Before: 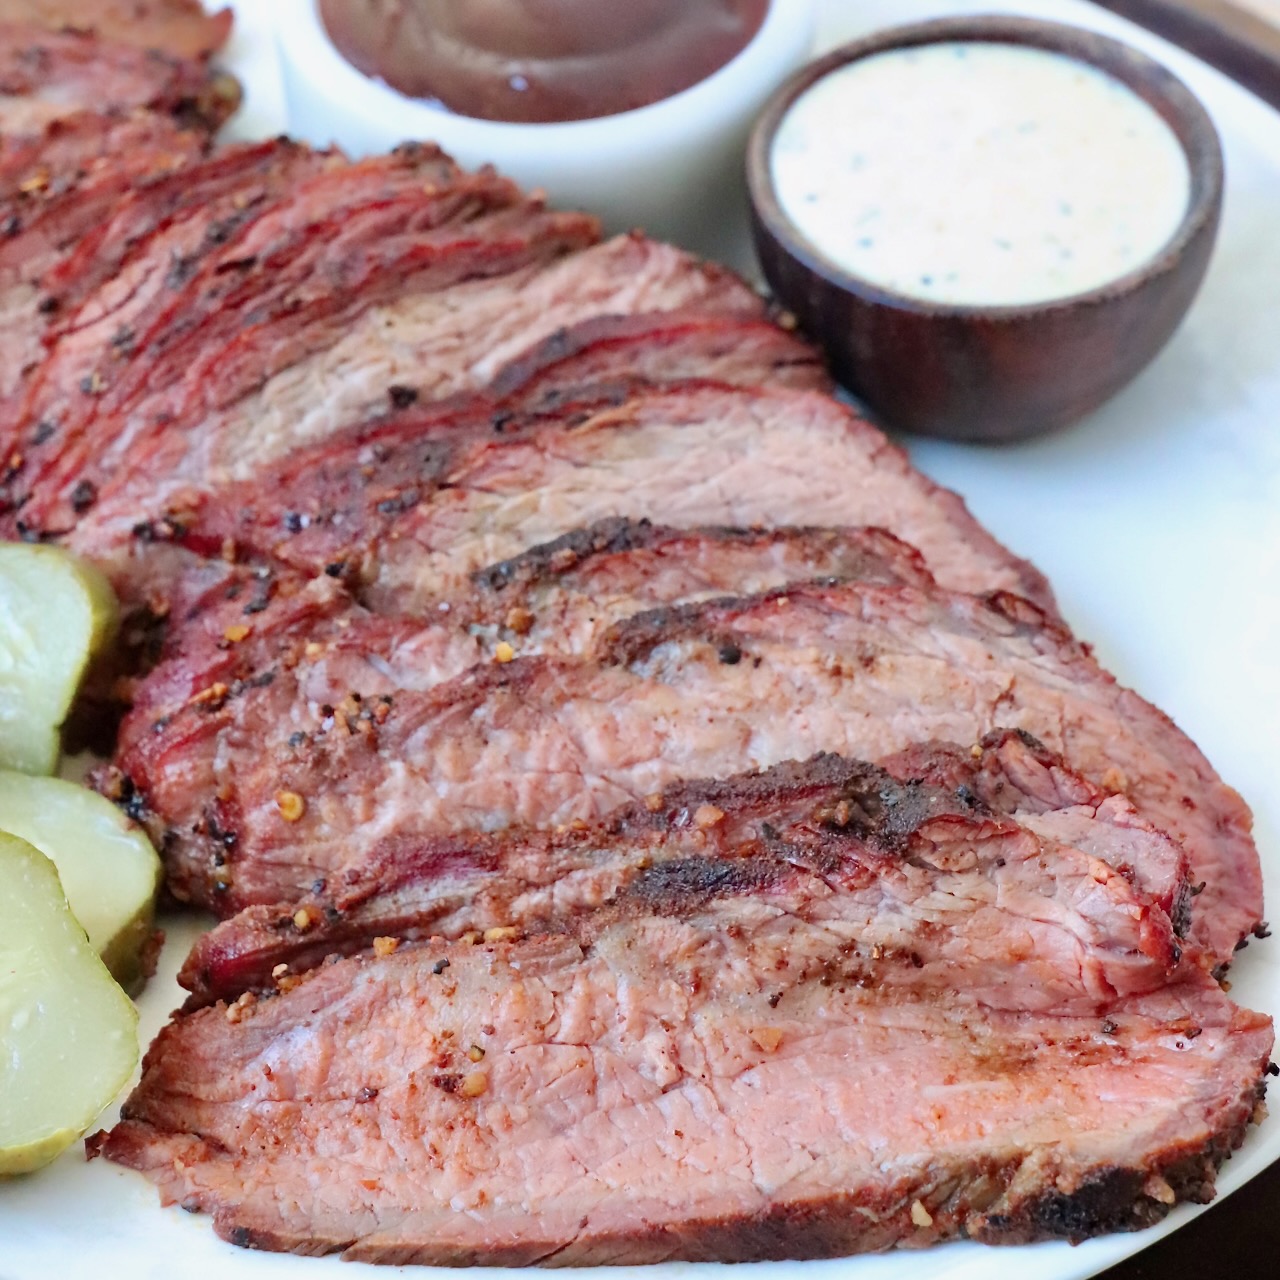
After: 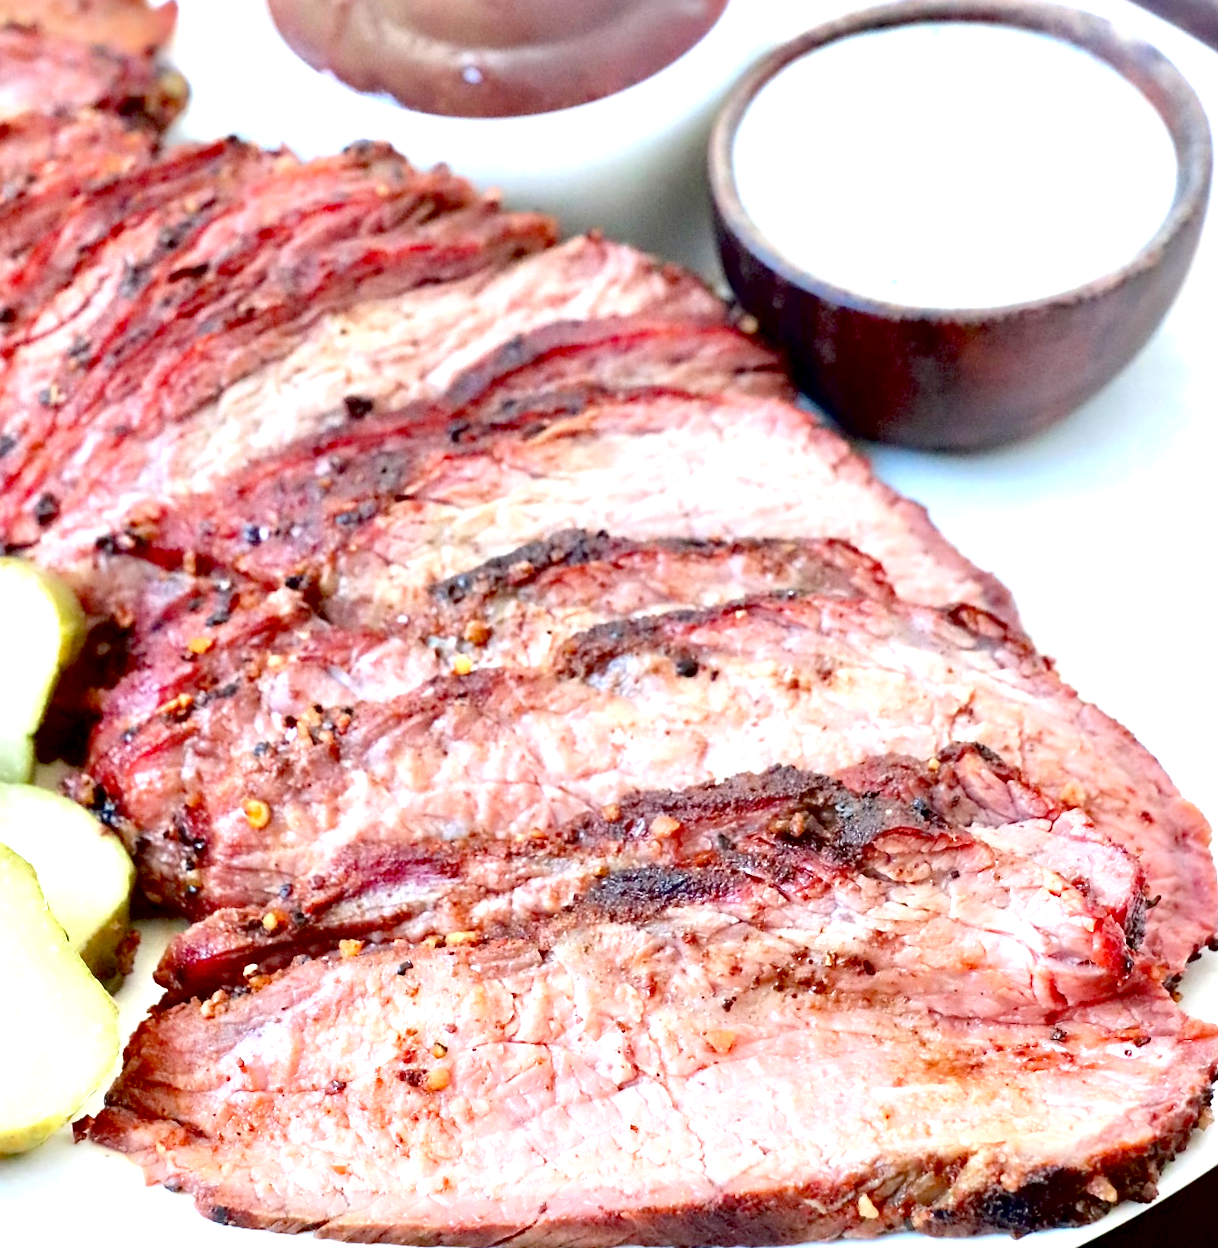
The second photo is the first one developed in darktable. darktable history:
sharpen: amount 0.2
exposure: black level correction 0.011, exposure 1.088 EV, compensate exposure bias true, compensate highlight preservation false
rotate and perspective: rotation 0.074°, lens shift (vertical) 0.096, lens shift (horizontal) -0.041, crop left 0.043, crop right 0.952, crop top 0.024, crop bottom 0.979
